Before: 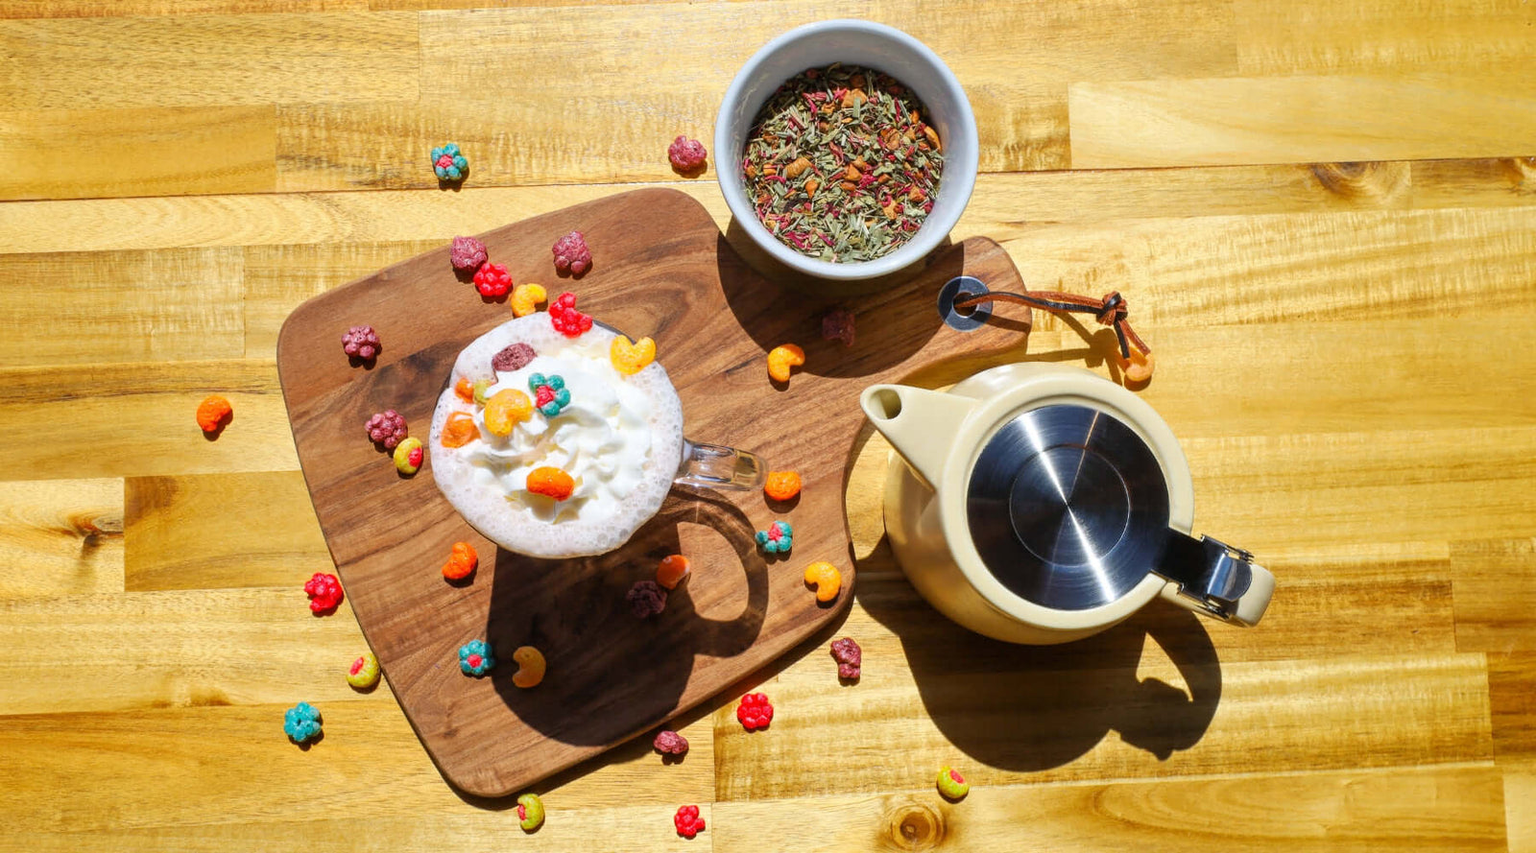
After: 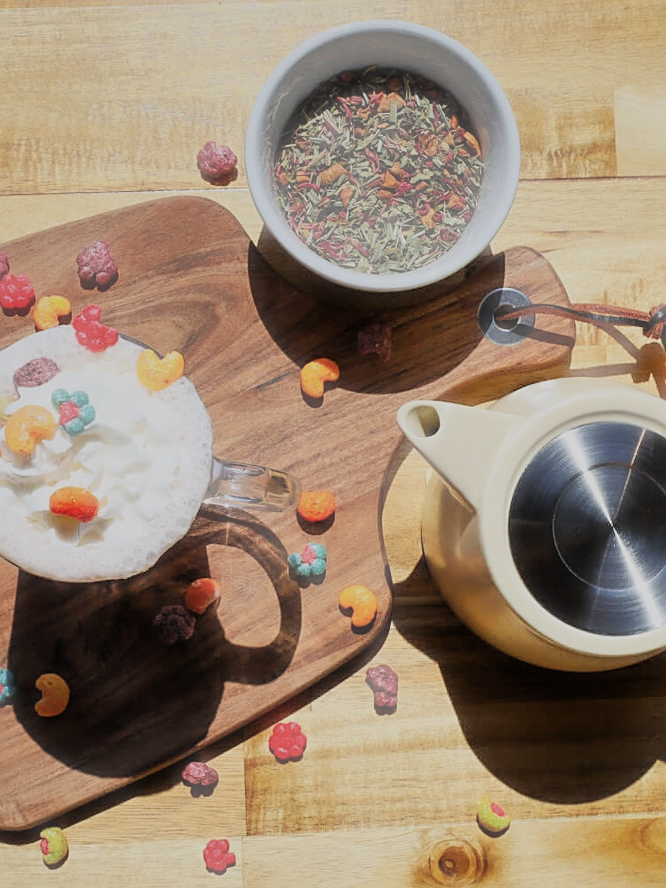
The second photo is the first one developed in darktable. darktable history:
crop: left 31.229%, right 27.105%
filmic rgb: black relative exposure -7.65 EV, white relative exposure 4.56 EV, hardness 3.61, contrast 1.05
sharpen: on, module defaults
haze removal: strength -0.9, distance 0.225, compatibility mode true, adaptive false
shadows and highlights: radius 264.75, soften with gaussian
